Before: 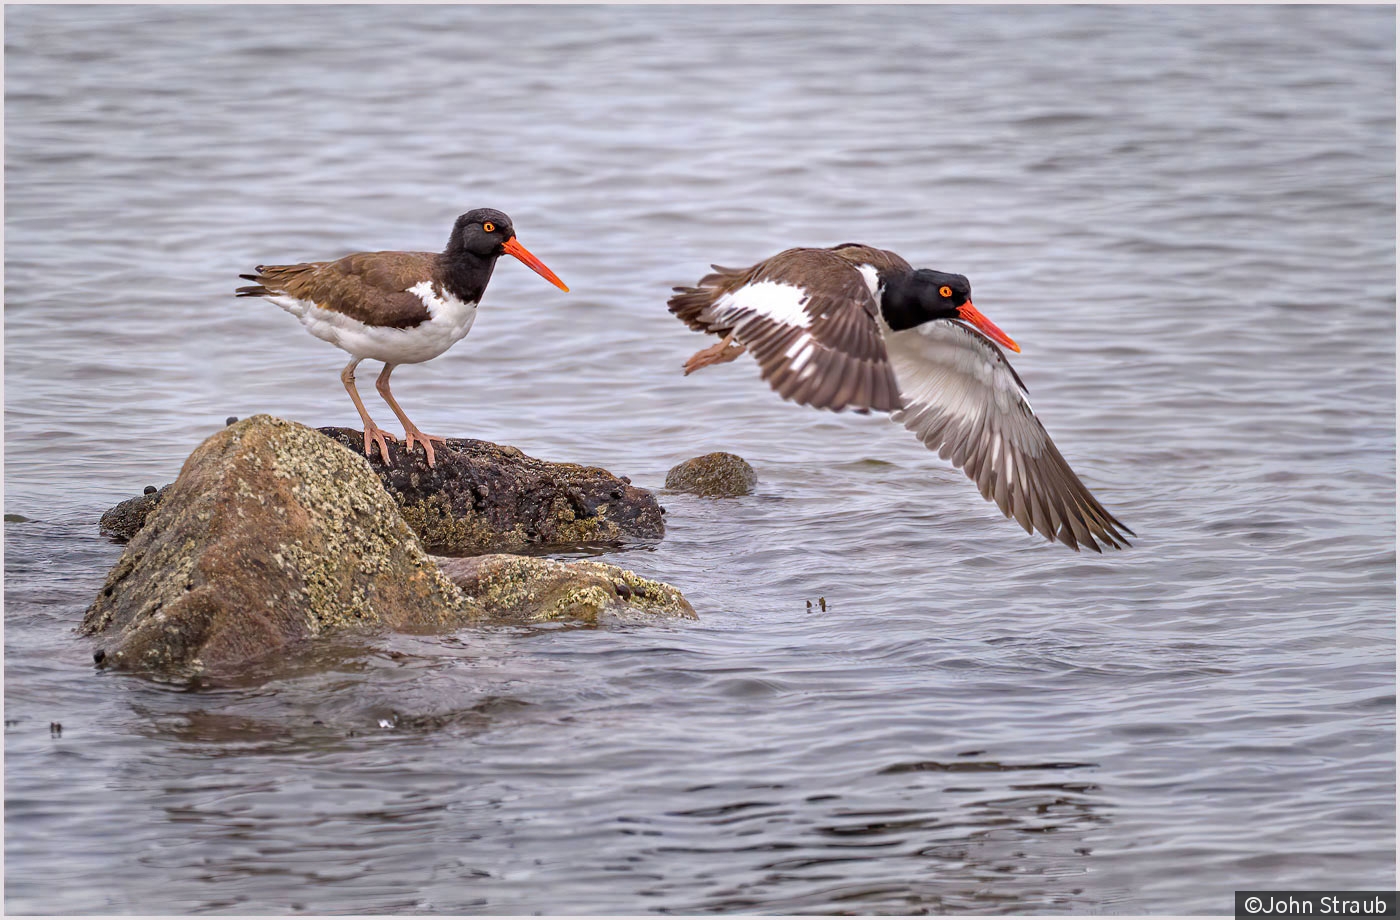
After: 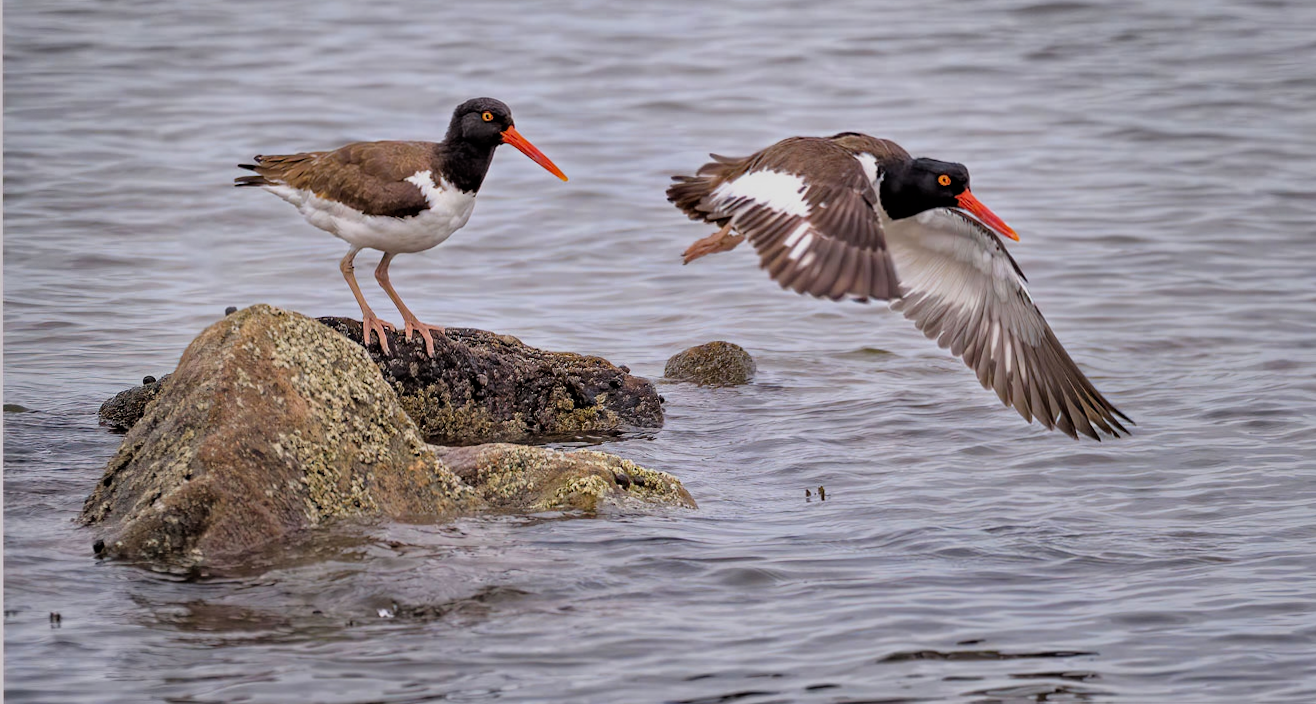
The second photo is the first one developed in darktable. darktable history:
shadows and highlights: shadows 43.41, white point adjustment -1.64, soften with gaussian
filmic rgb: black relative exposure -5.8 EV, white relative exposure 3.4 EV, hardness 3.67, color science v6 (2022)
crop and rotate: angle 0.086°, top 11.979%, right 5.781%, bottom 11.294%
